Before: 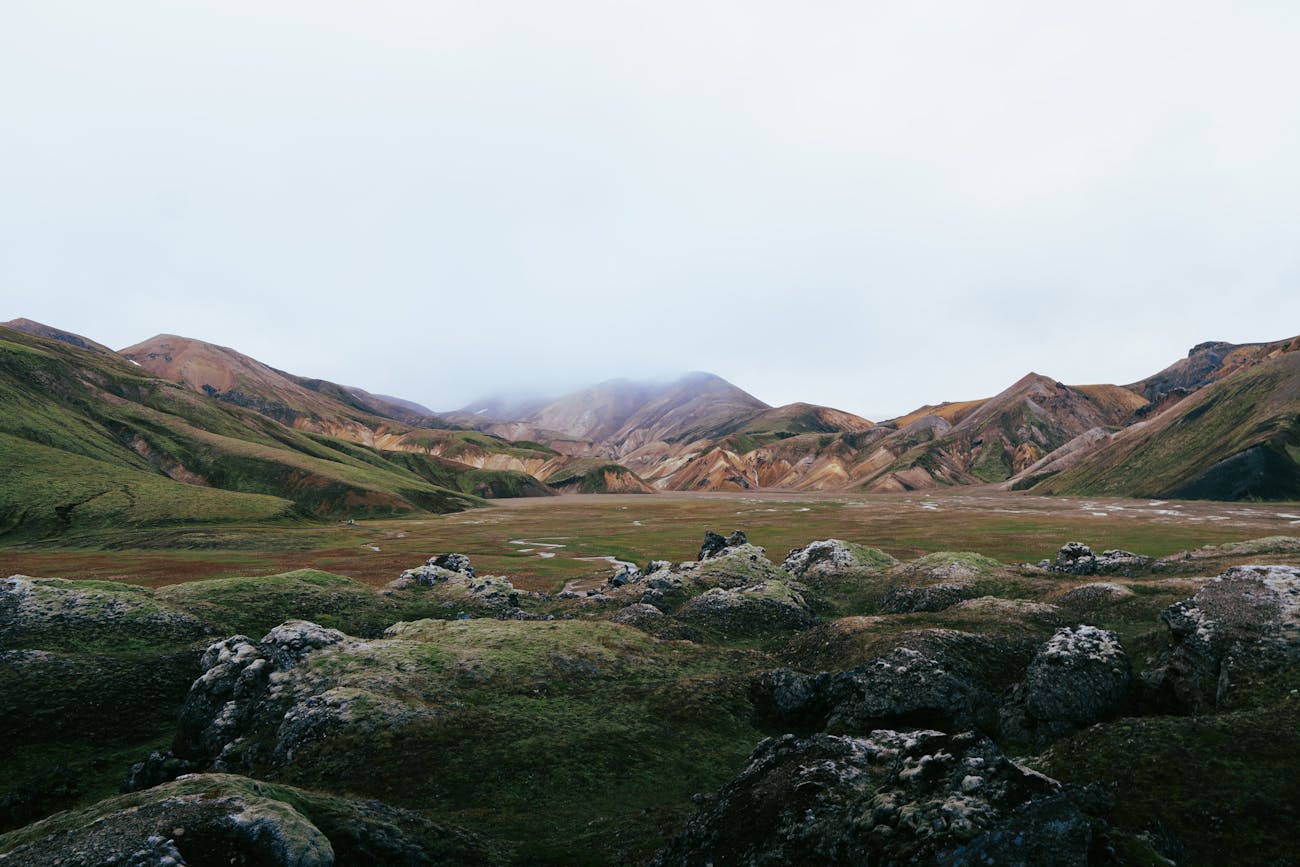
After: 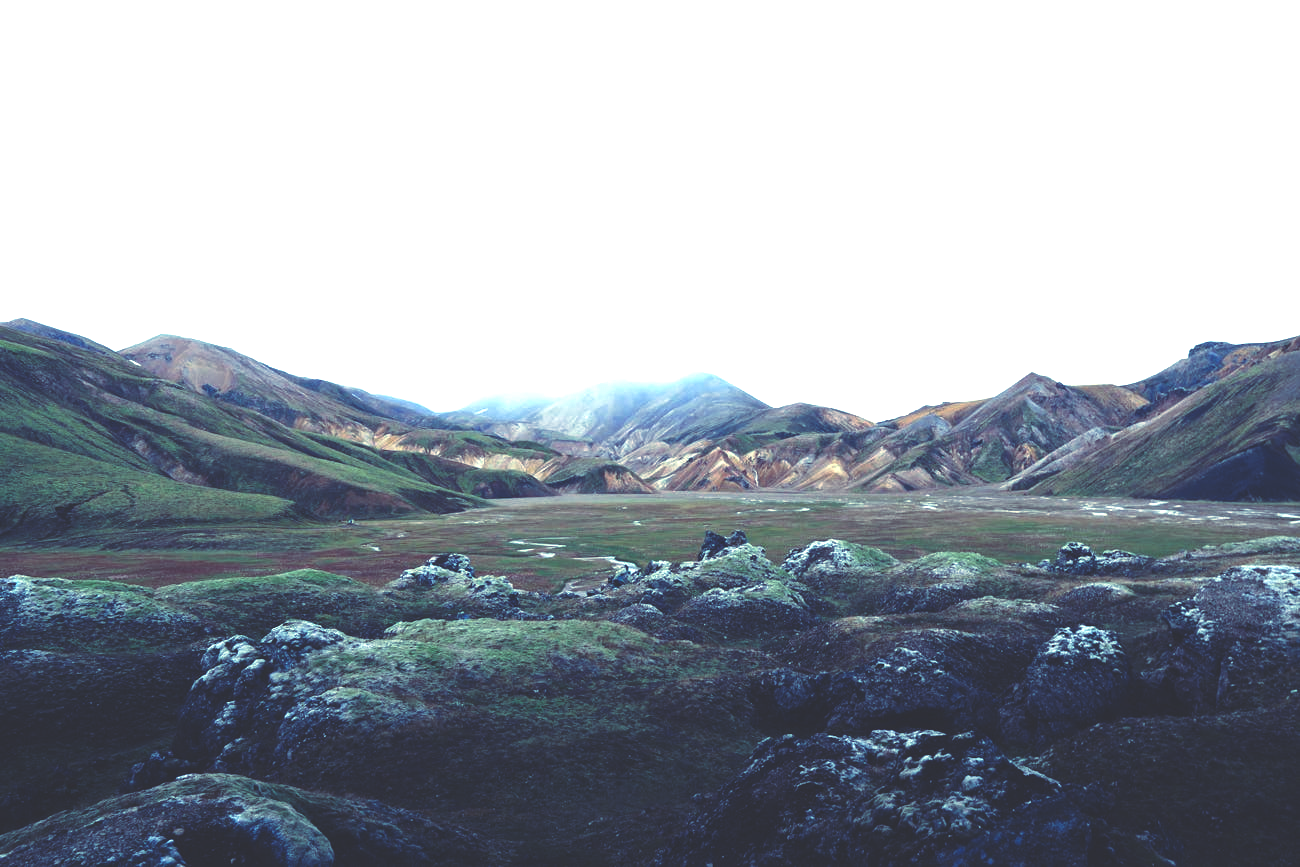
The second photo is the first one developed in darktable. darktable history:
exposure: black level correction 0, exposure 1.015 EV, compensate exposure bias true, compensate highlight preservation false
rgb curve: curves: ch0 [(0, 0.186) (0.314, 0.284) (0.576, 0.466) (0.805, 0.691) (0.936, 0.886)]; ch1 [(0, 0.186) (0.314, 0.284) (0.581, 0.534) (0.771, 0.746) (0.936, 0.958)]; ch2 [(0, 0.216) (0.275, 0.39) (1, 1)], mode RGB, independent channels, compensate middle gray true, preserve colors none
